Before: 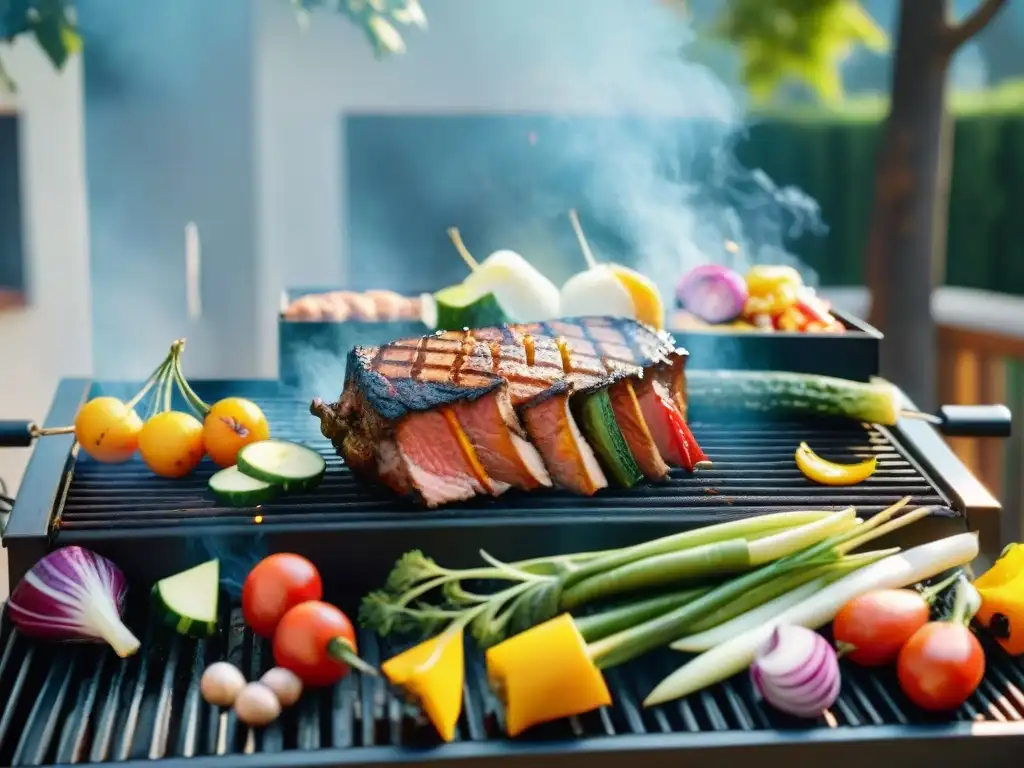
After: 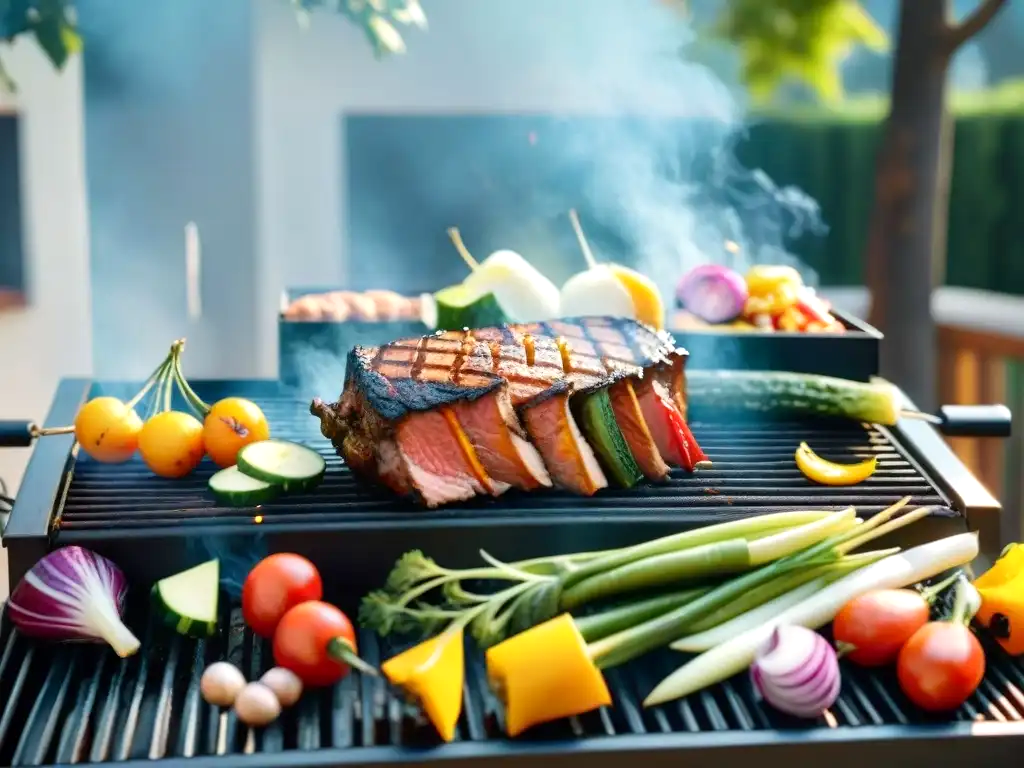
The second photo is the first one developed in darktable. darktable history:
exposure: black level correction 0.001, exposure 0.193 EV, compensate exposure bias true, compensate highlight preservation false
